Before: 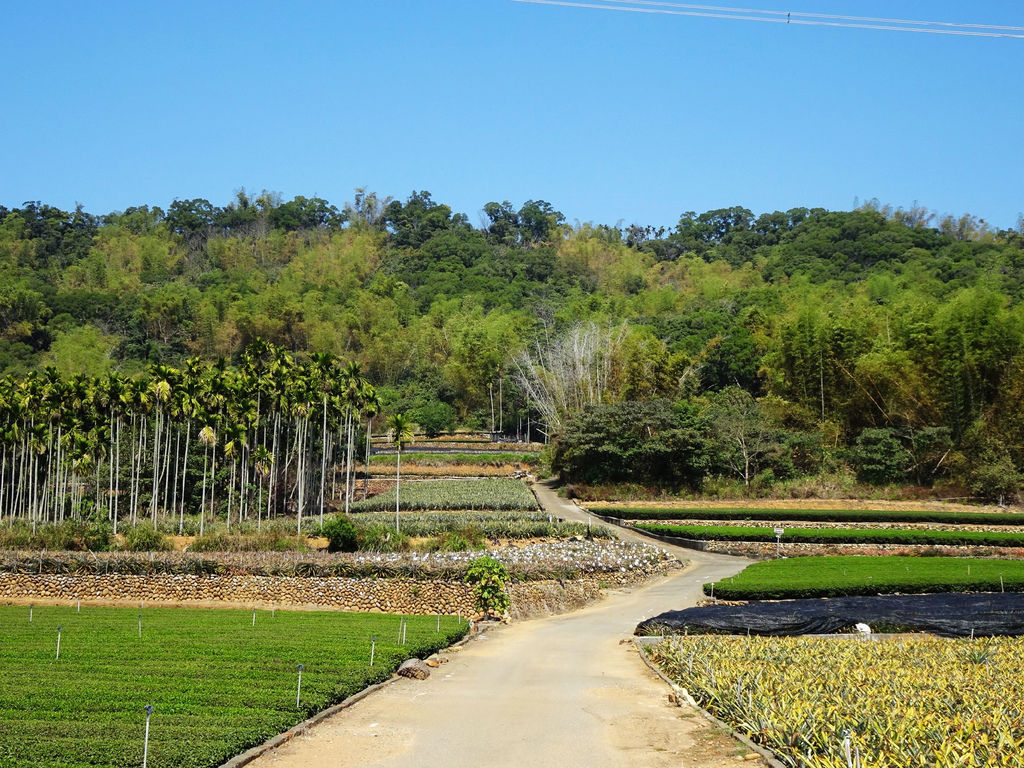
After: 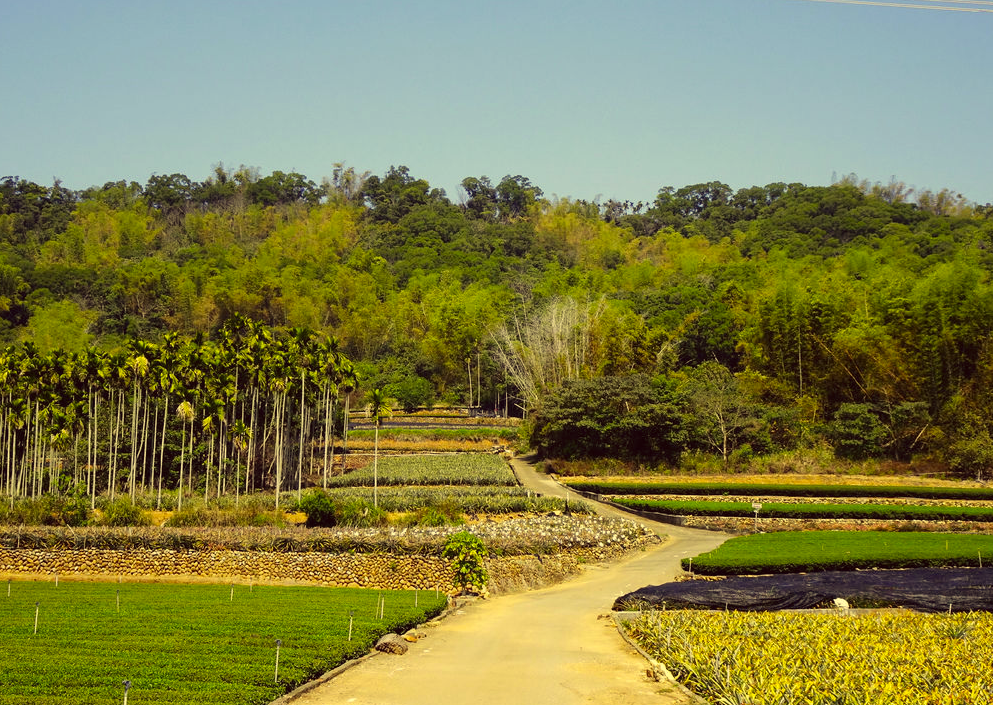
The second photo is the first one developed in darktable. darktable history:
color correction: highlights a* -0.417, highlights b* 39.92, shadows a* 9.28, shadows b* -0.873
crop: left 2.159%, top 3.3%, right 0.862%, bottom 4.897%
